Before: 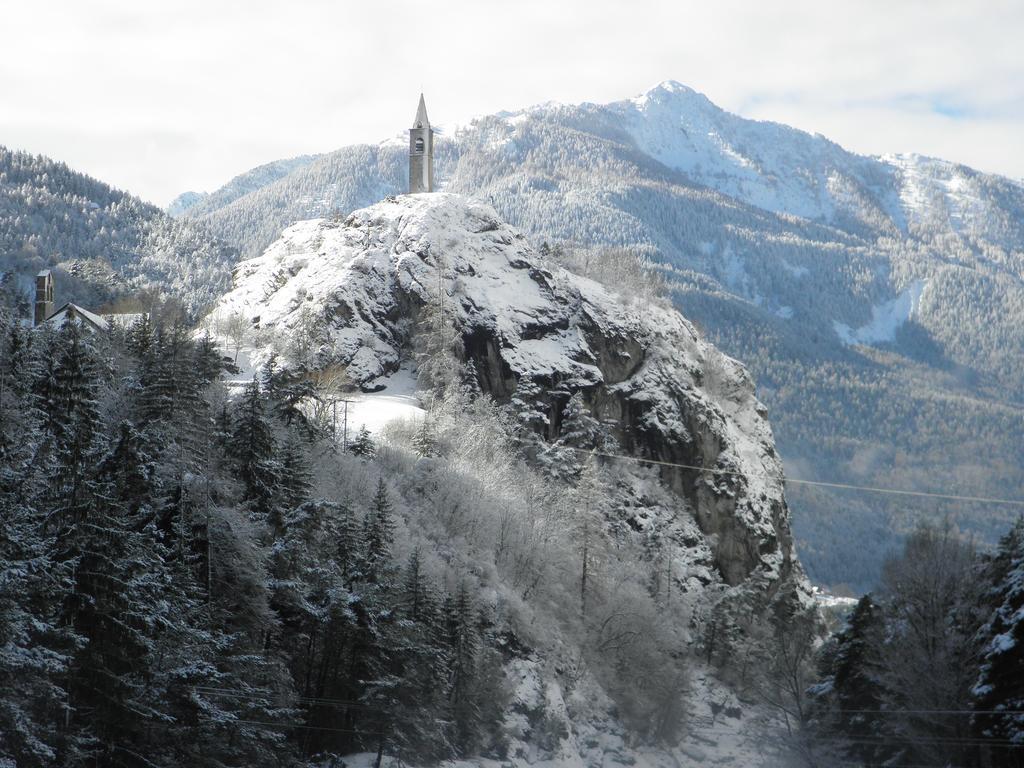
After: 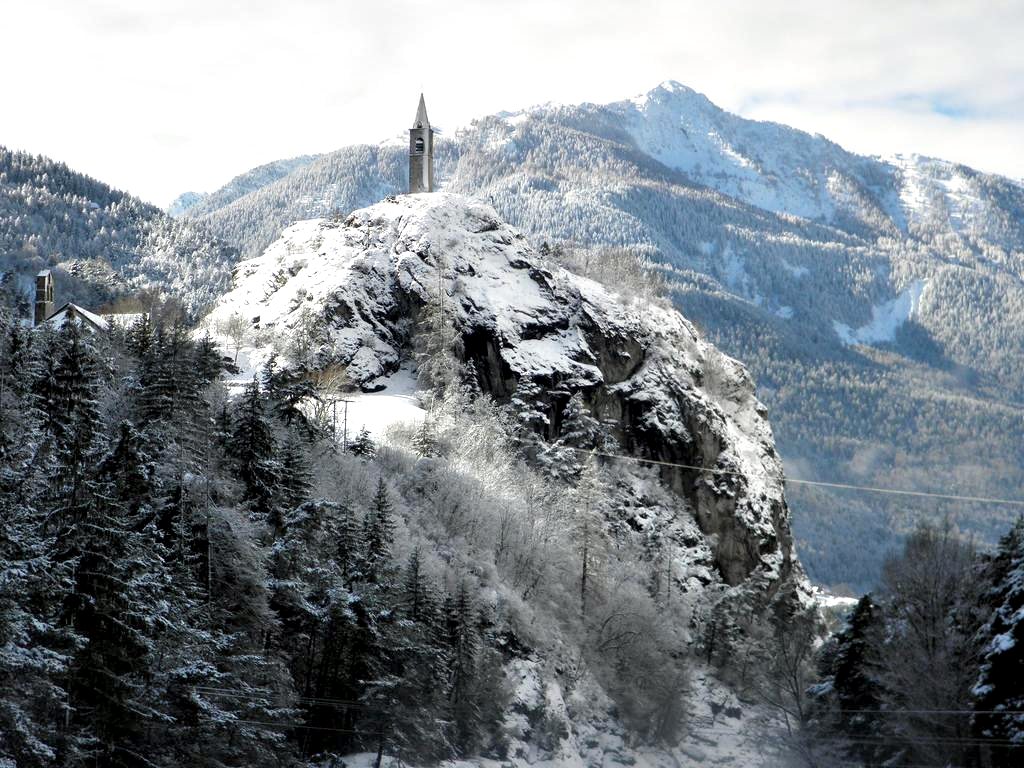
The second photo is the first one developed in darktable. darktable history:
exposure: black level correction 0.001, exposure 0.017 EV, compensate exposure bias true, compensate highlight preservation false
contrast equalizer: y [[0.6 ×6], [0.55 ×6], [0 ×6], [0 ×6], [0 ×6]]
